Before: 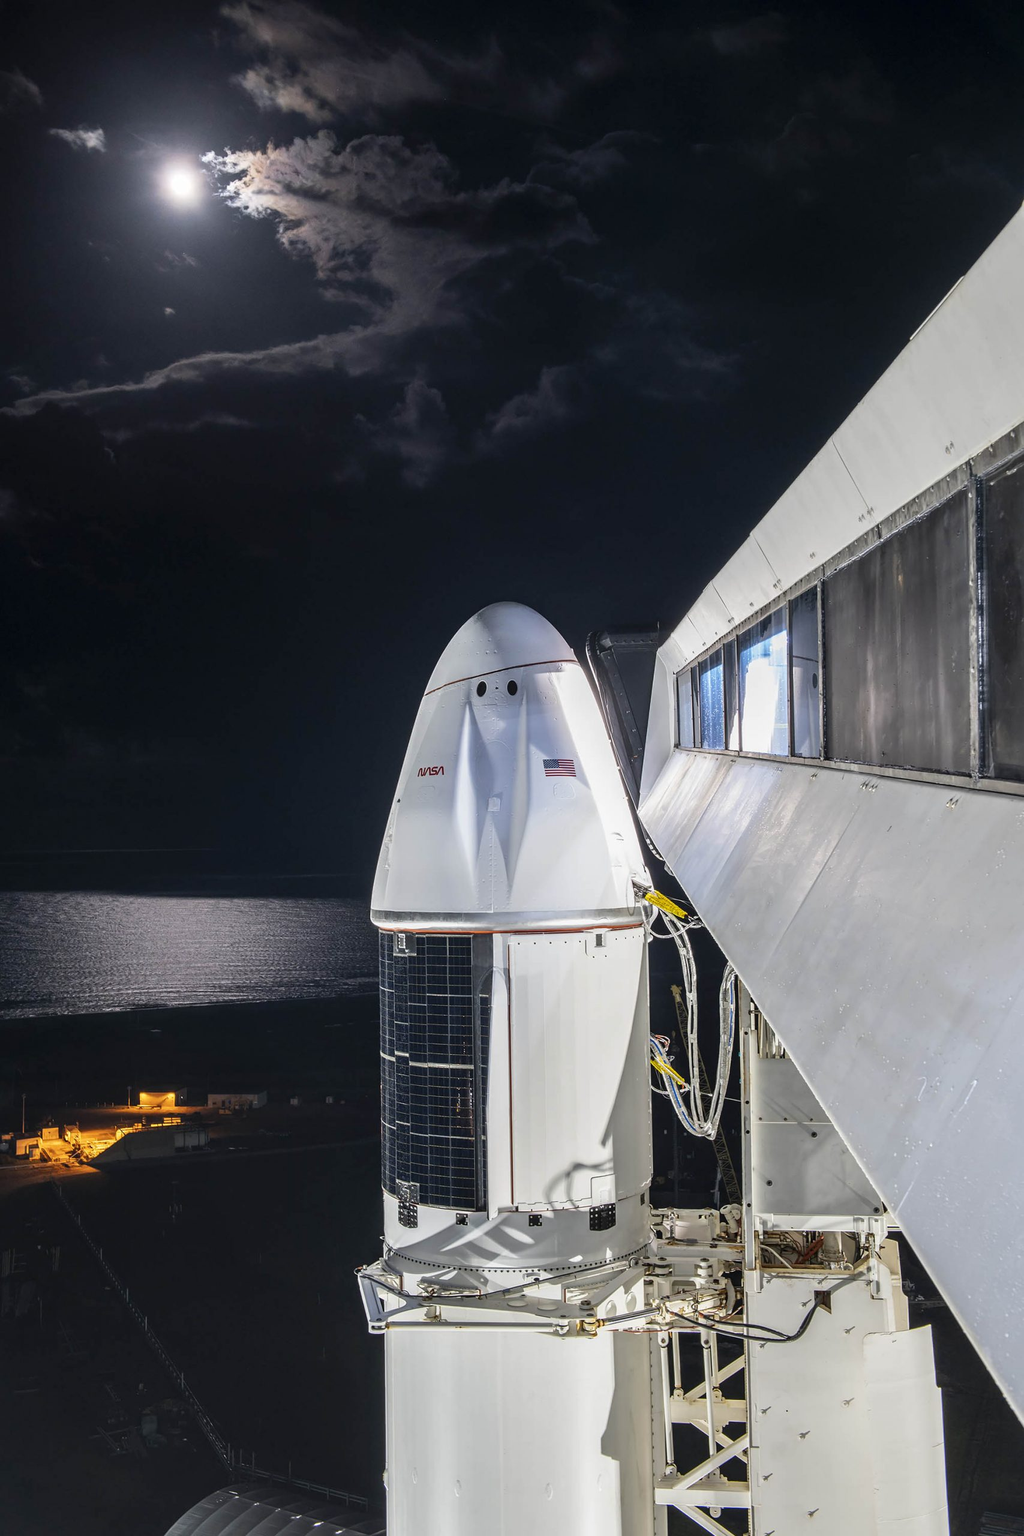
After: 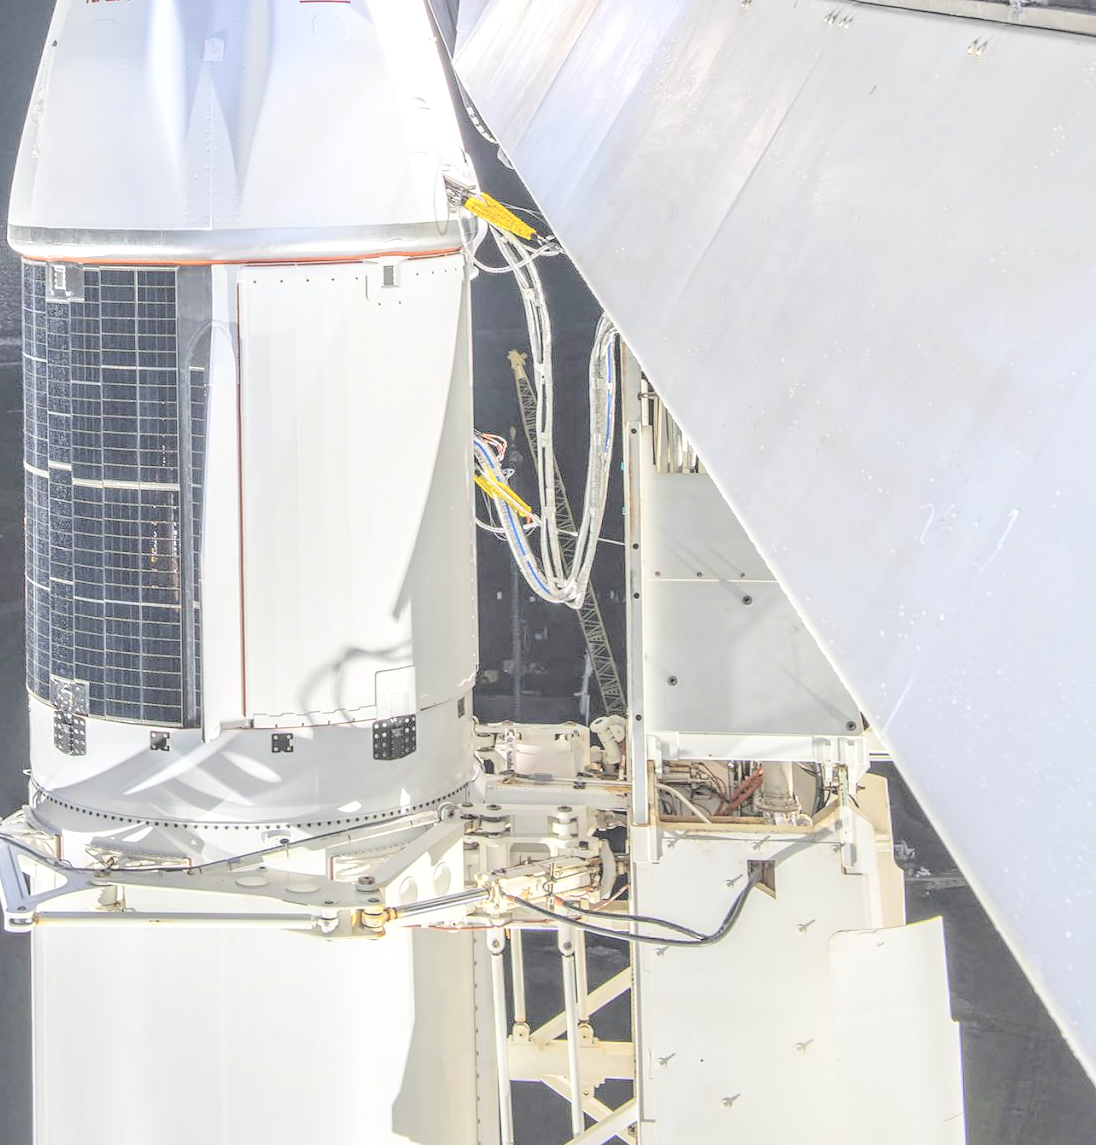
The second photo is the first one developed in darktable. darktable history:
contrast brightness saturation: brightness 0.999
crop and rotate: left 35.745%, top 50.438%, bottom 4.832%
local contrast: detail 130%
